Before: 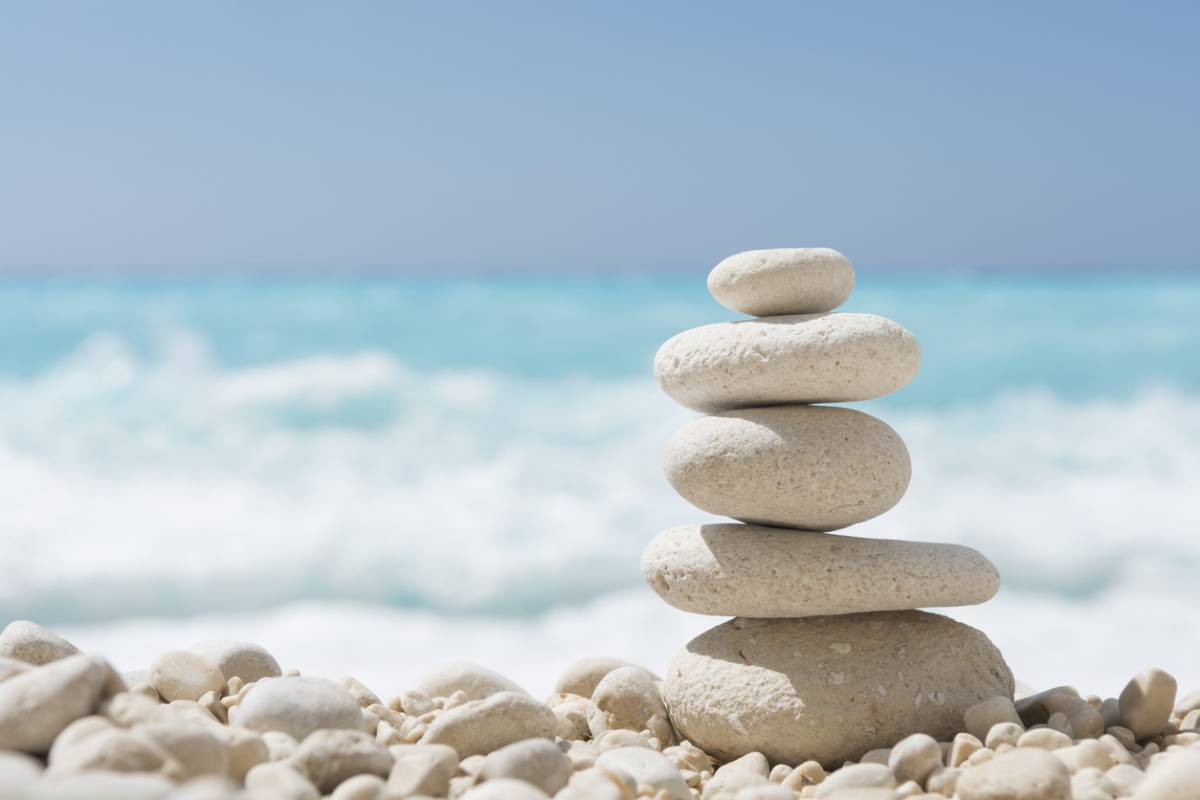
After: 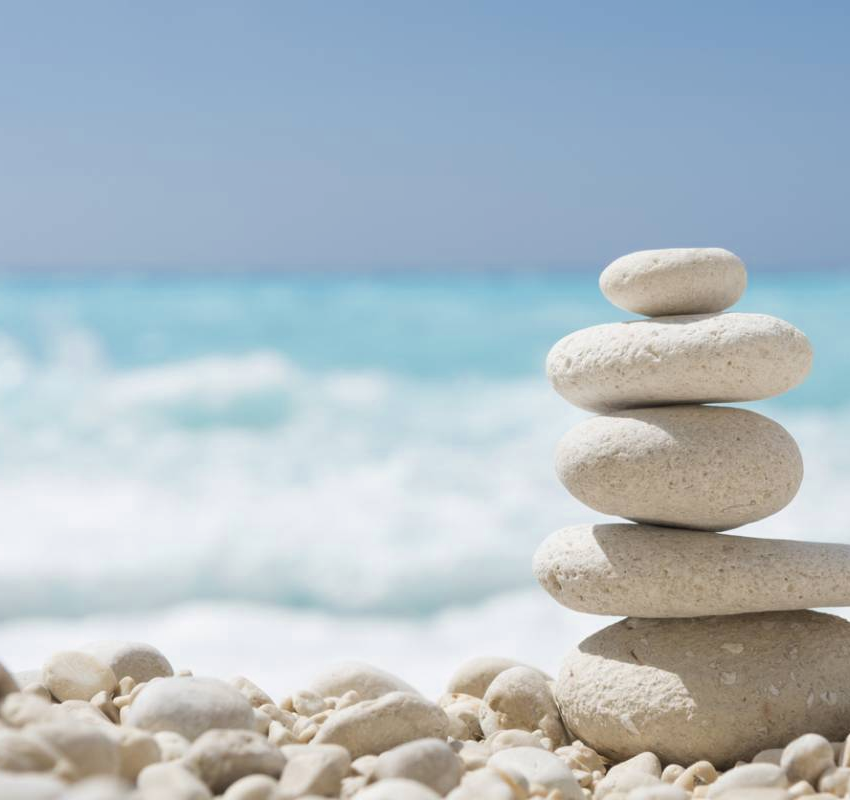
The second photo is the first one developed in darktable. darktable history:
color zones: curves: ch0 [(0, 0.5) (0.143, 0.5) (0.286, 0.5) (0.429, 0.5) (0.62, 0.489) (0.714, 0.445) (0.844, 0.496) (1, 0.5)]; ch1 [(0, 0.5) (0.143, 0.5) (0.286, 0.5) (0.429, 0.5) (0.571, 0.5) (0.714, 0.523) (0.857, 0.5) (1, 0.5)]
crop and rotate: left 9.049%, right 20.116%
